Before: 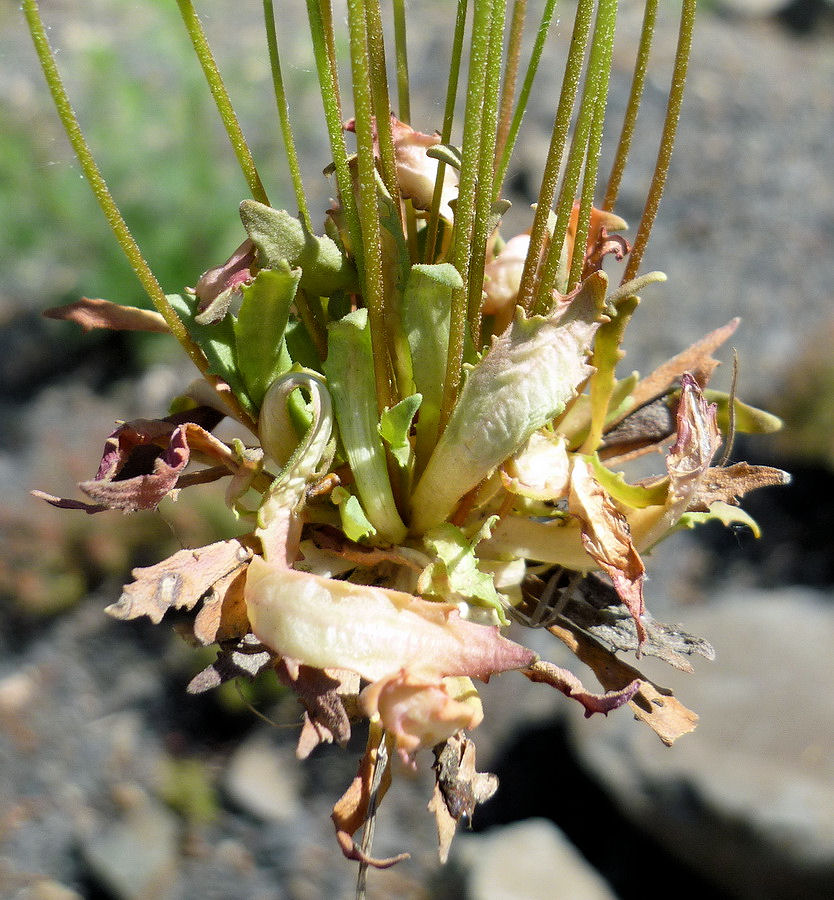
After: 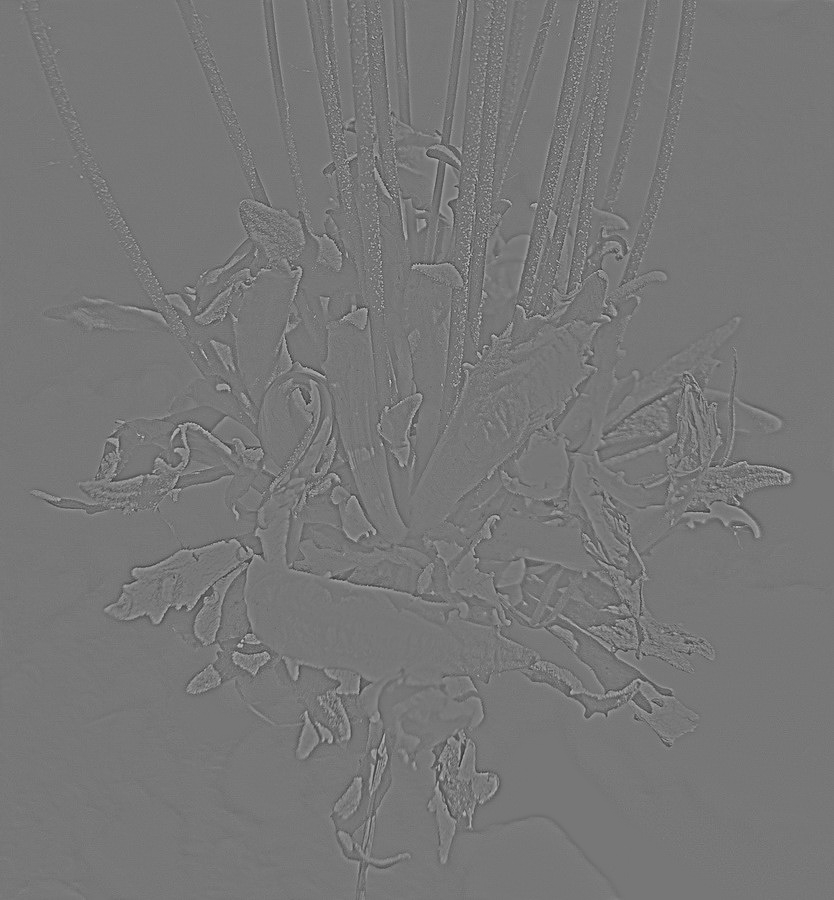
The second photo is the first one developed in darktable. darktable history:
highpass: sharpness 9.84%, contrast boost 9.94%
contrast brightness saturation: contrast 0.28
